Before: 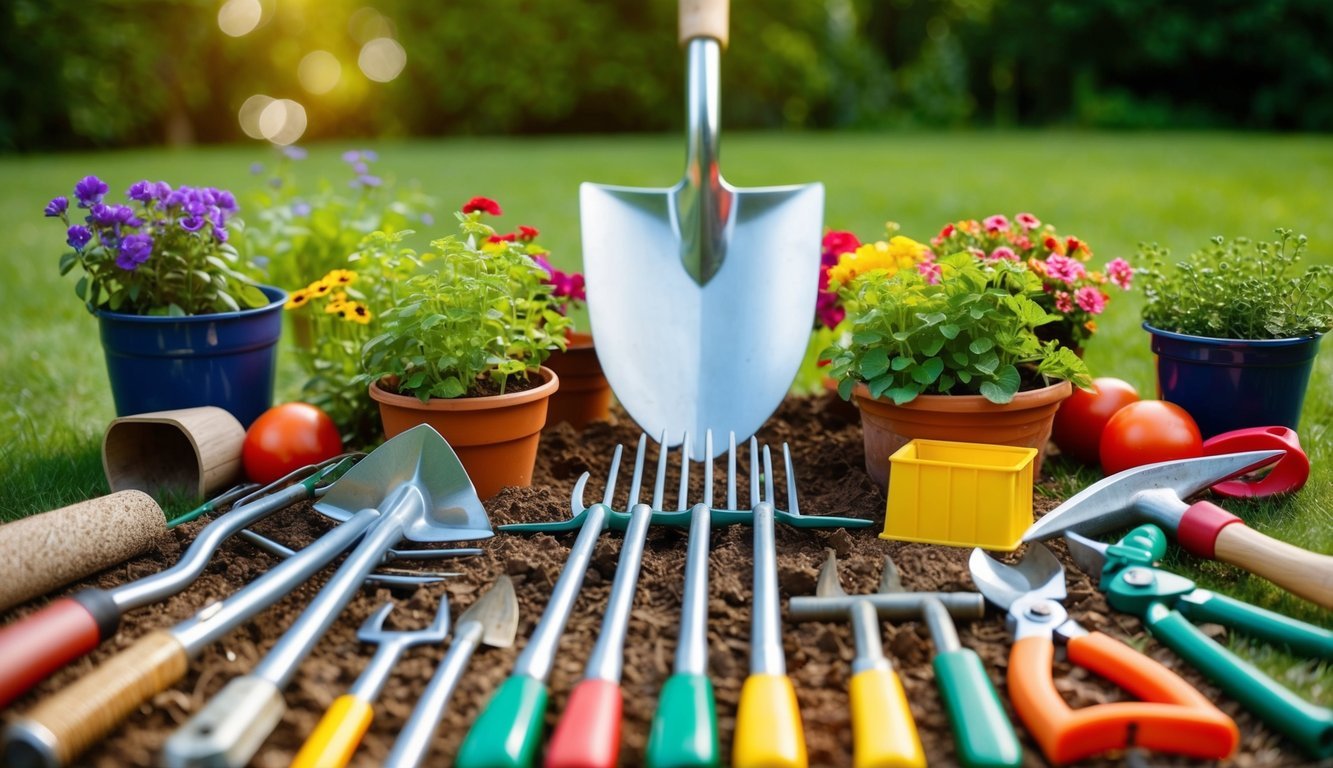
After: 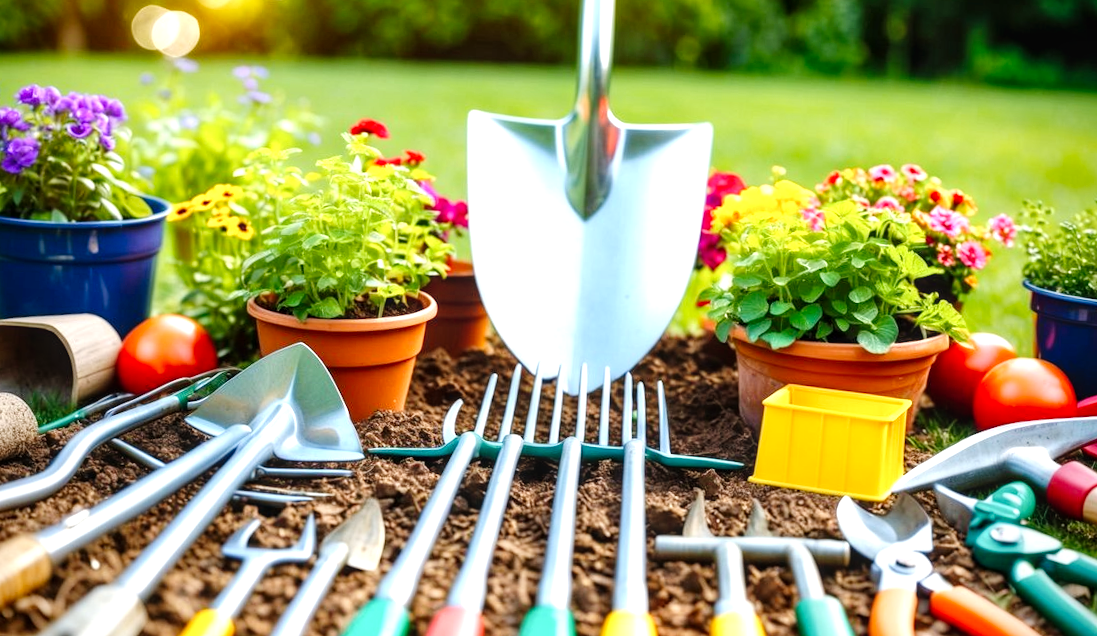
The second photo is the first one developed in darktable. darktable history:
color correction: highlights b* 0.046
crop and rotate: angle -3.07°, left 5.42%, top 5.191%, right 4.68%, bottom 4.366%
local contrast: on, module defaults
vignetting: fall-off radius 60.79%, saturation 0.035, center (-0.051, -0.357)
exposure: exposure 0.948 EV, compensate exposure bias true, compensate highlight preservation false
tone curve: curves: ch0 [(0.021, 0) (0.104, 0.052) (0.496, 0.526) (0.737, 0.783) (1, 1)], preserve colors none
